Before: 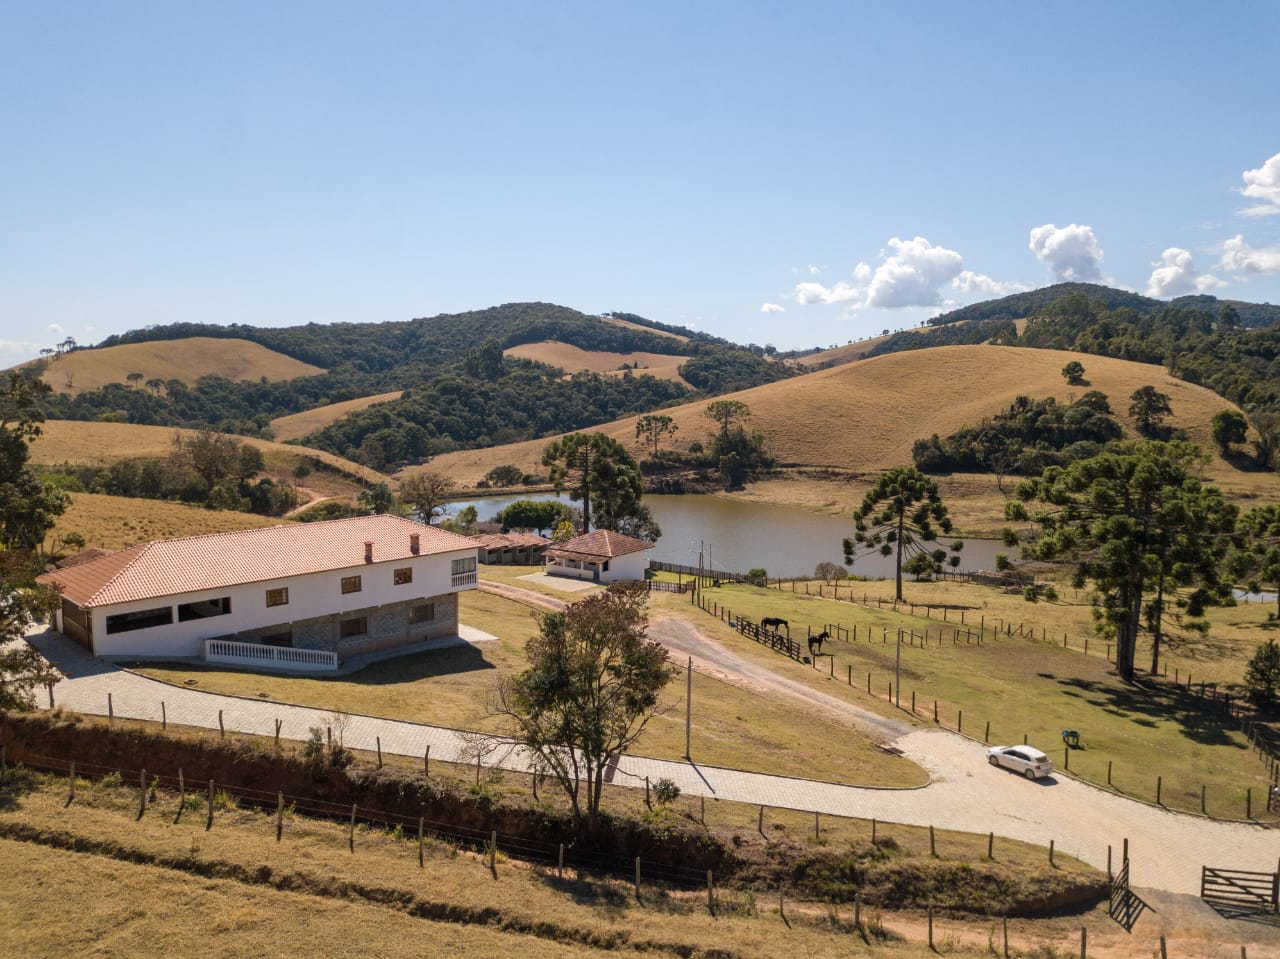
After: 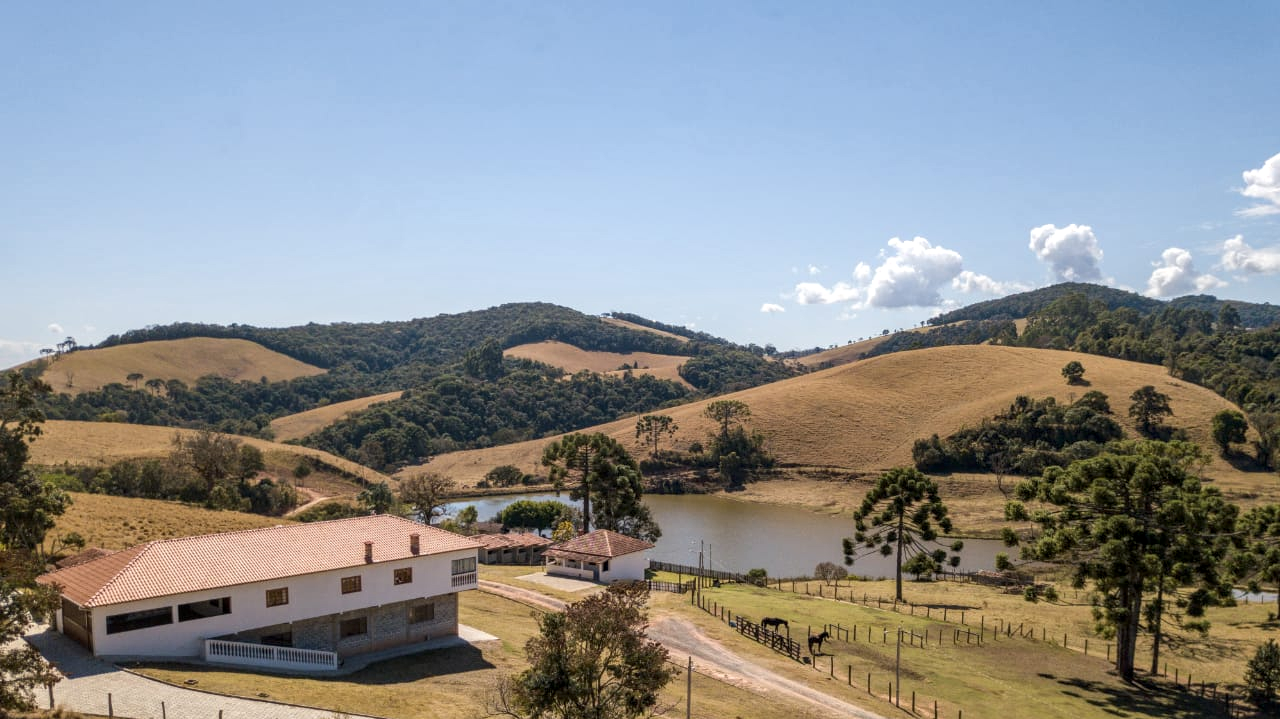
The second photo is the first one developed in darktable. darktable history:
local contrast: on, module defaults
crop: bottom 24.982%
